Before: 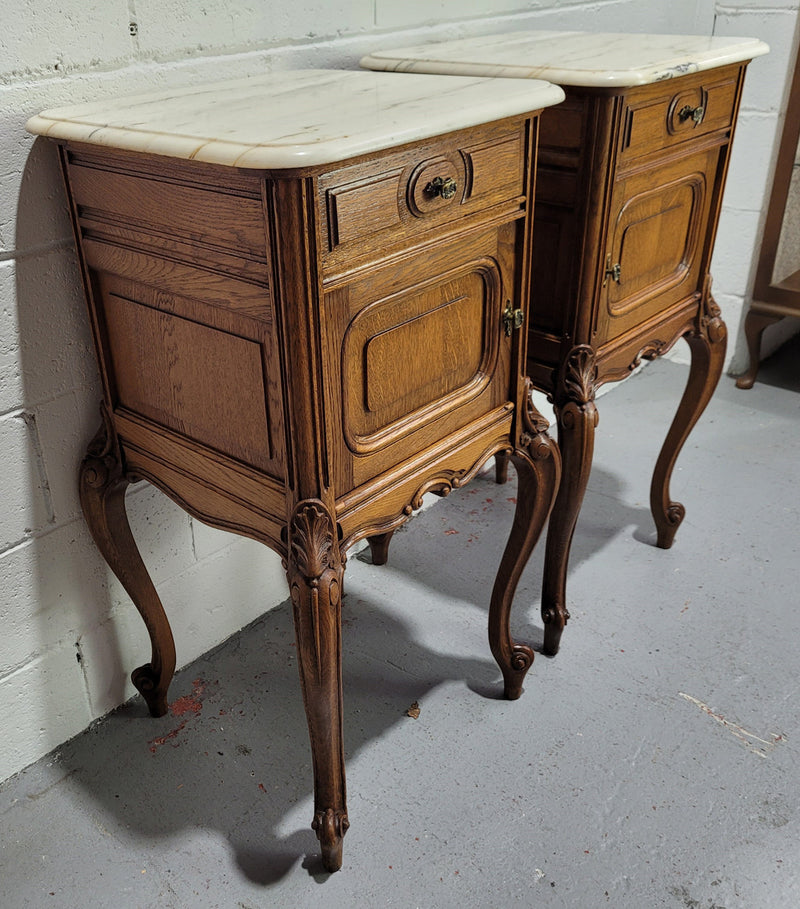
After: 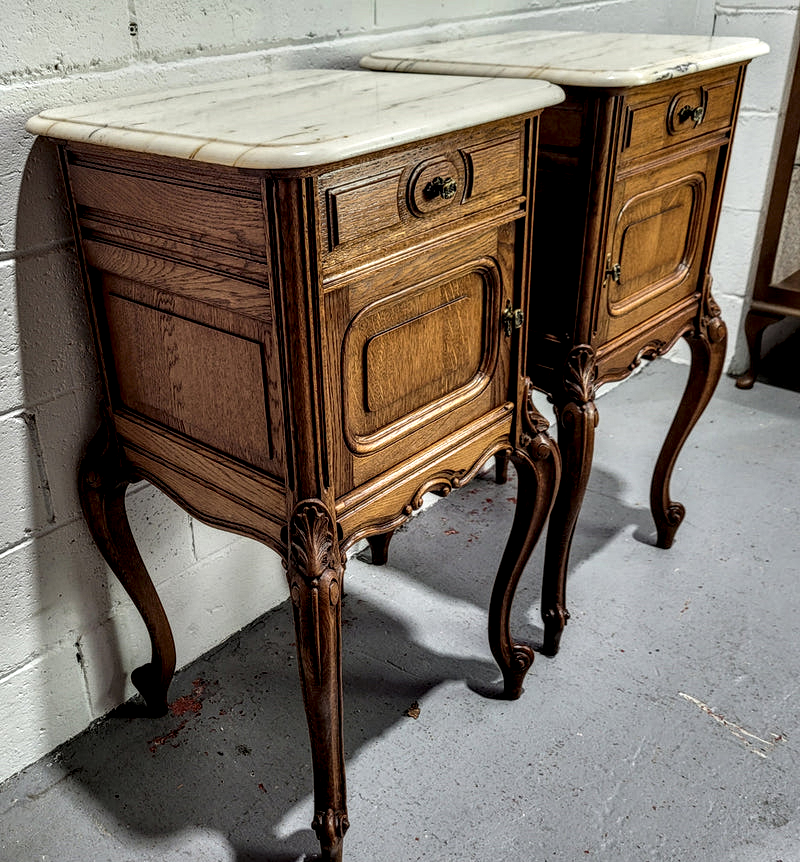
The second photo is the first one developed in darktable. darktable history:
local contrast: highlights 20%, detail 197%
crop and rotate: top 0%, bottom 5.097%
